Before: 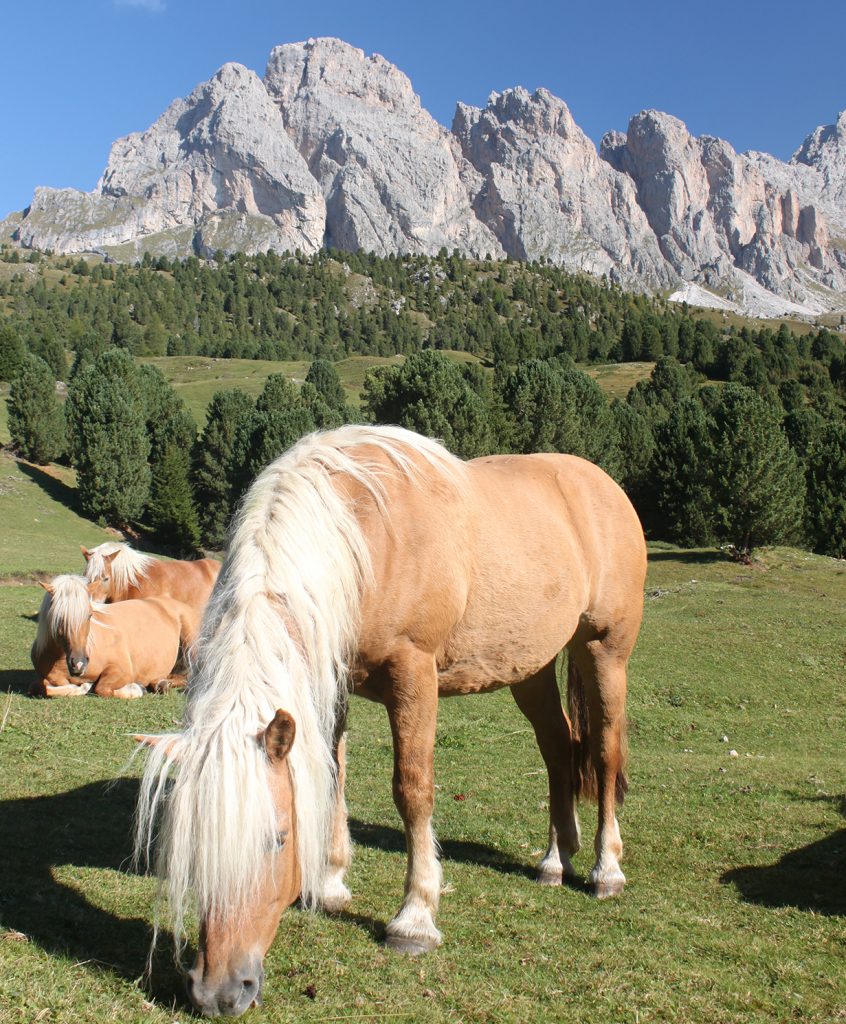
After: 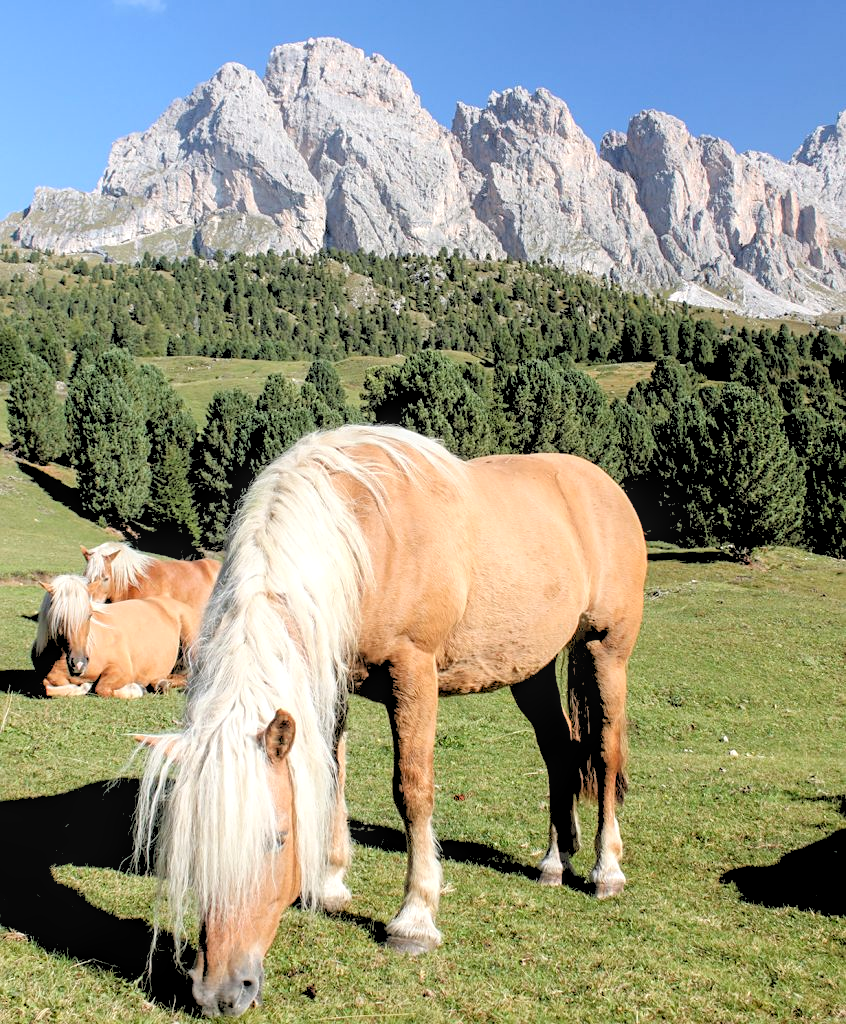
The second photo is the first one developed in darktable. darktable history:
rgb levels: levels [[0.027, 0.429, 0.996], [0, 0.5, 1], [0, 0.5, 1]]
local contrast: detail 130%
sharpen: amount 0.2
